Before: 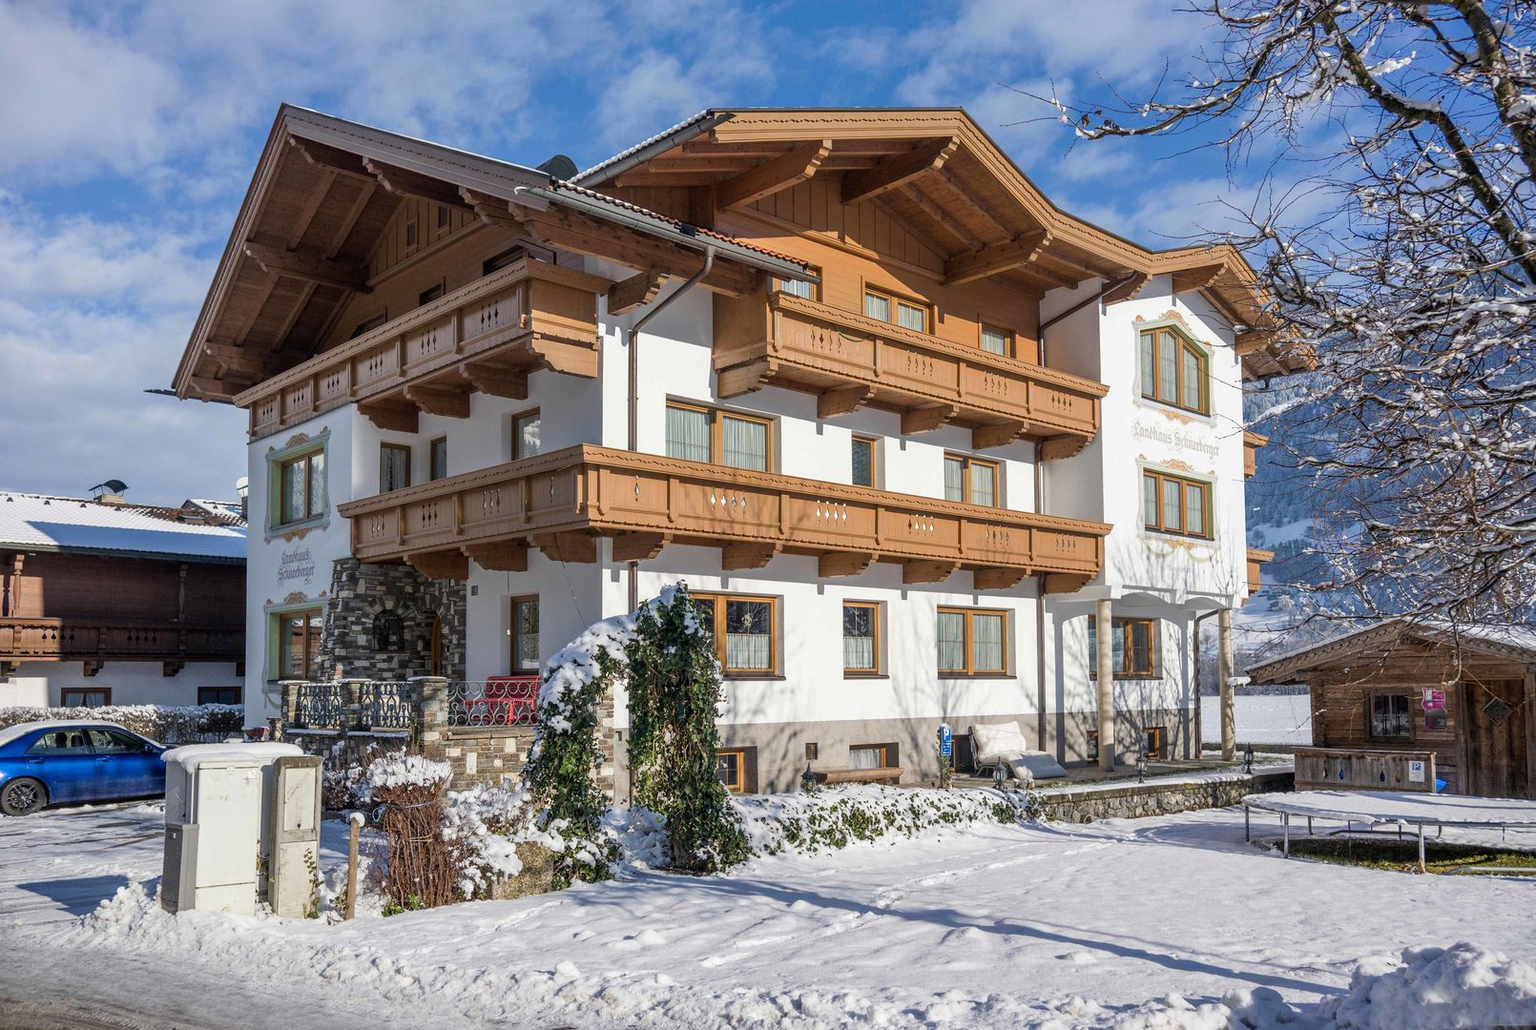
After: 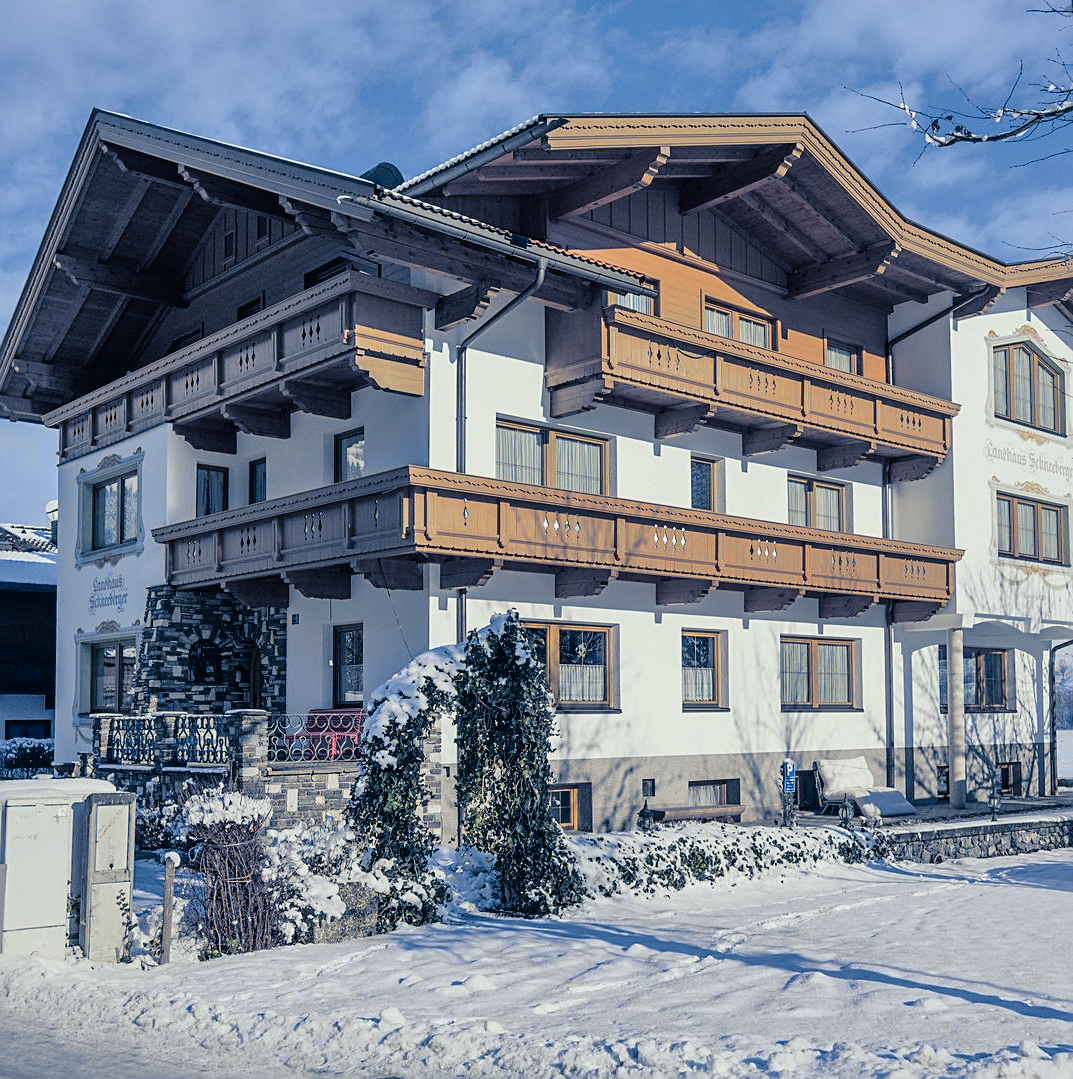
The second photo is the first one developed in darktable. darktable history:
exposure: exposure -0.177 EV, compensate highlight preservation false
crop and rotate: left 12.648%, right 20.685%
split-toning: shadows › hue 226.8°, shadows › saturation 0.84
shadows and highlights: on, module defaults
sharpen: on, module defaults
tone curve: curves: ch0 [(0.014, 0.013) (0.088, 0.043) (0.208, 0.176) (0.257, 0.267) (0.406, 0.483) (0.489, 0.556) (0.667, 0.73) (0.793, 0.851) (0.994, 0.974)]; ch1 [(0, 0) (0.161, 0.092) (0.35, 0.33) (0.392, 0.392) (0.457, 0.467) (0.505, 0.497) (0.537, 0.518) (0.553, 0.53) (0.58, 0.567) (0.739, 0.697) (1, 1)]; ch2 [(0, 0) (0.346, 0.362) (0.448, 0.419) (0.502, 0.499) (0.533, 0.517) (0.556, 0.533) (0.629, 0.619) (0.717, 0.678) (1, 1)], color space Lab, independent channels, preserve colors none
